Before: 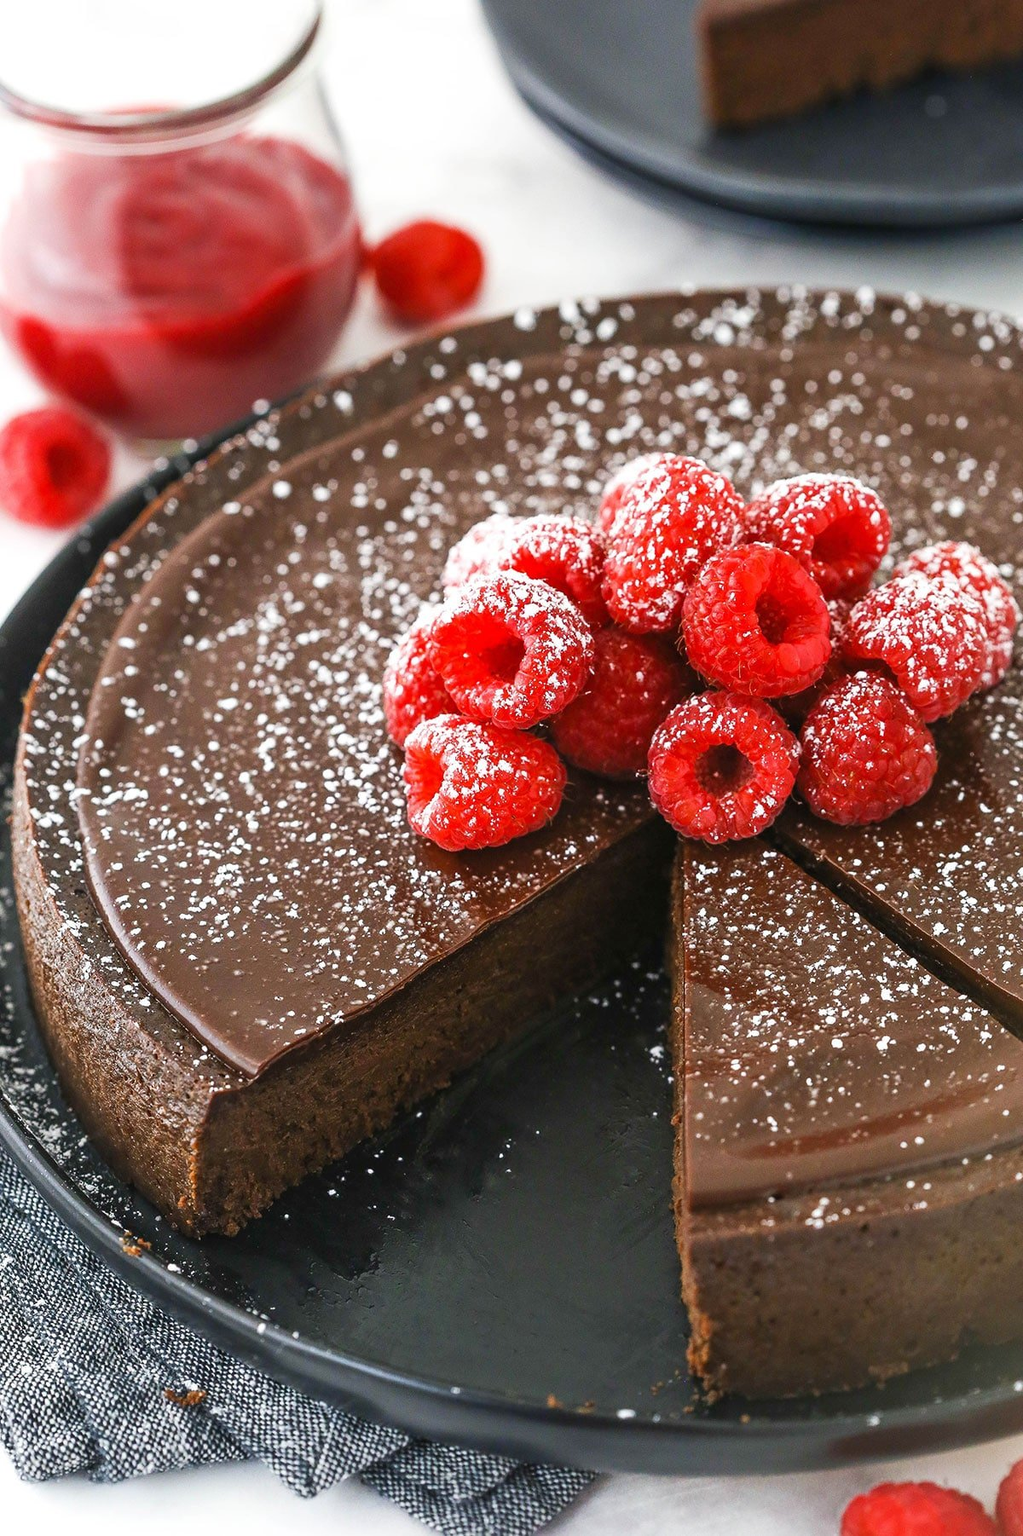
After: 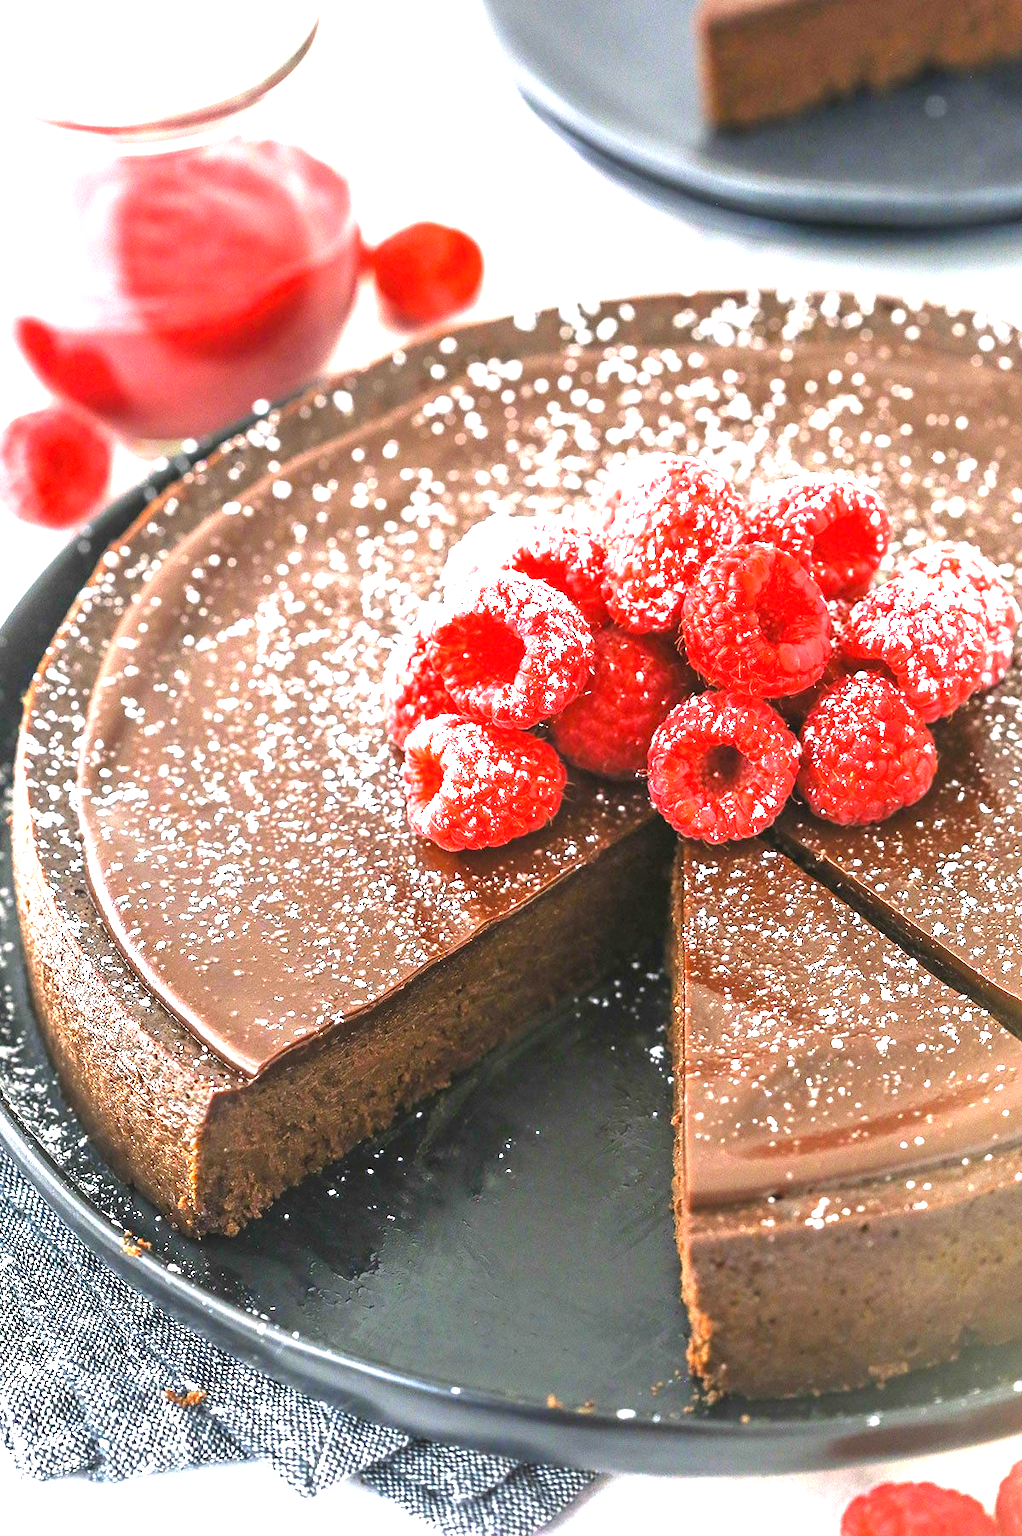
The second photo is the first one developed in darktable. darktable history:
exposure: black level correction 0, exposure 1.743 EV, compensate exposure bias true, compensate highlight preservation false
